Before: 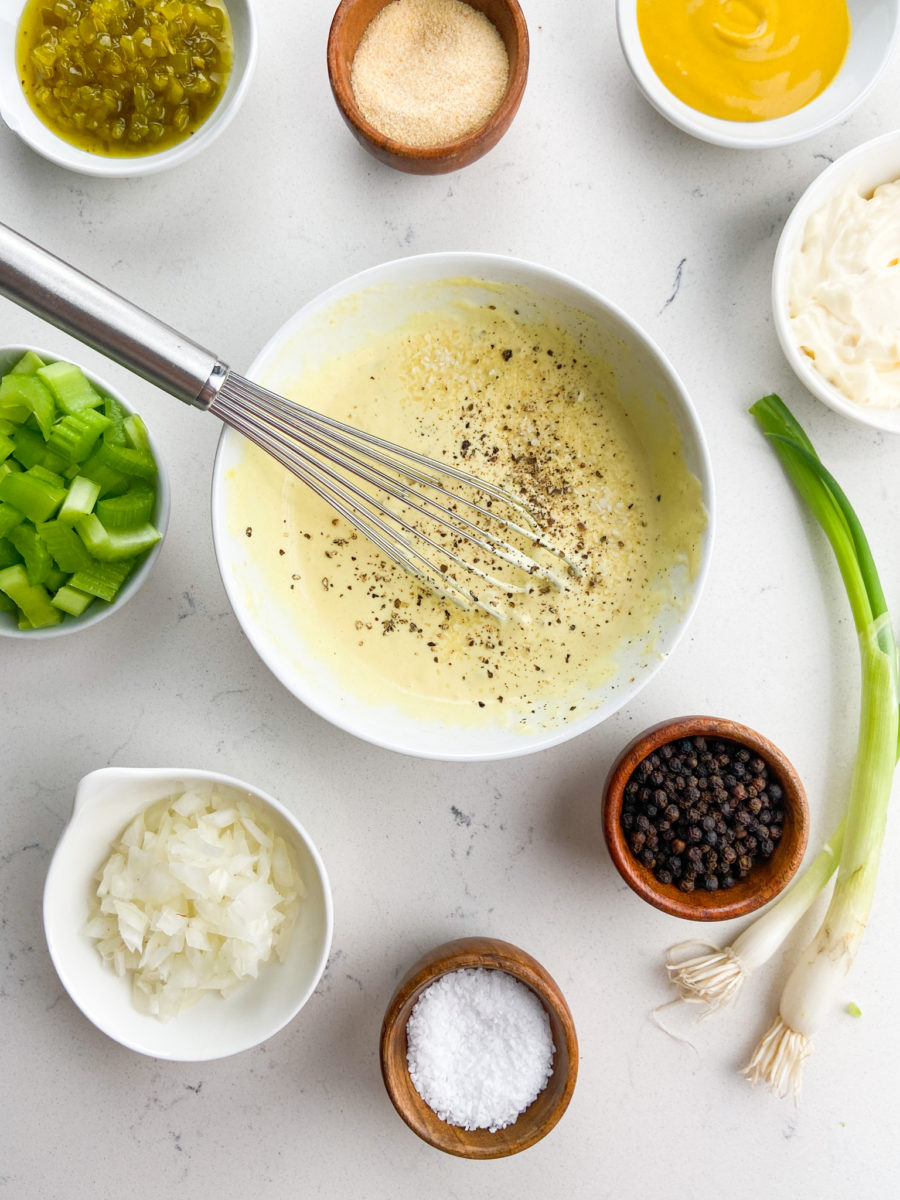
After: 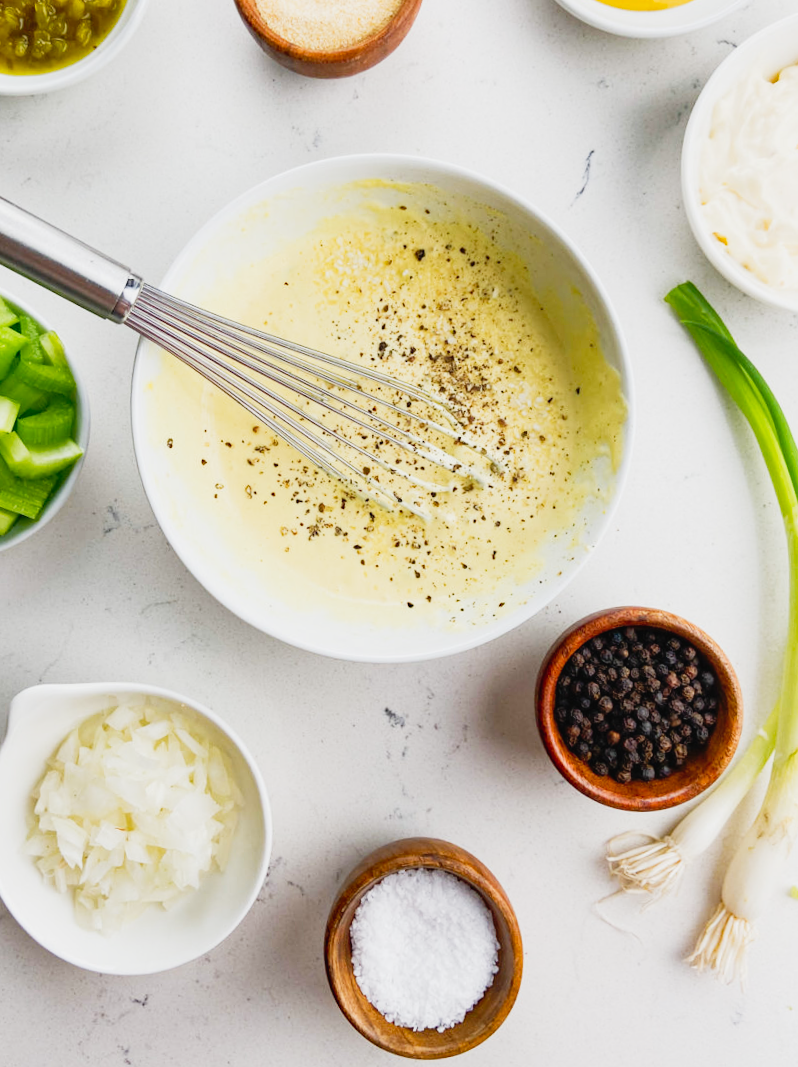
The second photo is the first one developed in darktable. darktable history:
haze removal: compatibility mode true, adaptive false
crop and rotate: angle 2.61°, left 6.014%, top 5.7%
tone curve: curves: ch0 [(0, 0.022) (0.114, 0.096) (0.282, 0.299) (0.456, 0.51) (0.613, 0.693) (0.786, 0.843) (0.999, 0.949)]; ch1 [(0, 0) (0.384, 0.365) (0.463, 0.447) (0.486, 0.474) (0.503, 0.5) (0.535, 0.522) (0.555, 0.546) (0.593, 0.599) (0.755, 0.793) (1, 1)]; ch2 [(0, 0) (0.369, 0.375) (0.449, 0.434) (0.501, 0.5) (0.528, 0.517) (0.561, 0.57) (0.612, 0.631) (0.668, 0.659) (1, 1)], preserve colors none
